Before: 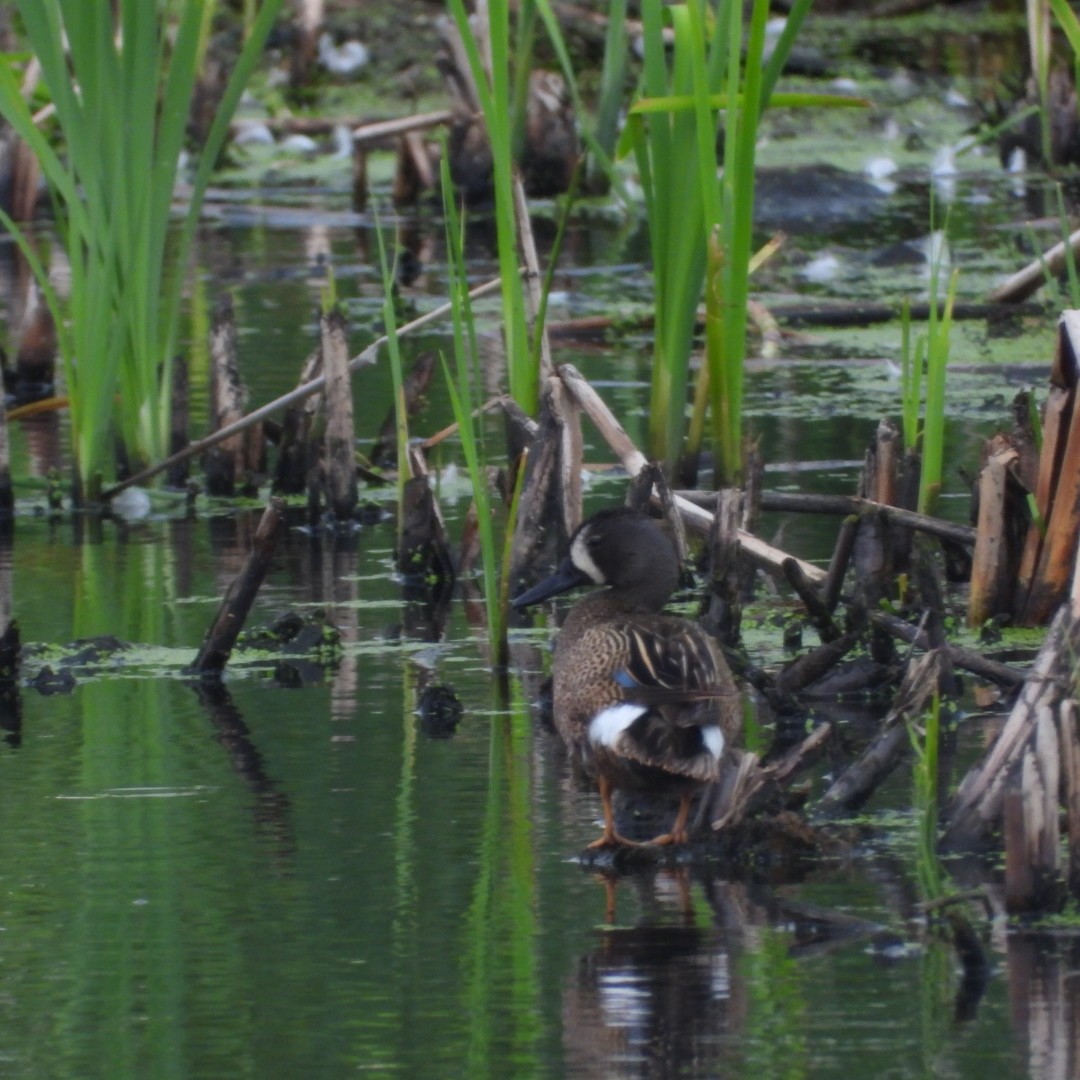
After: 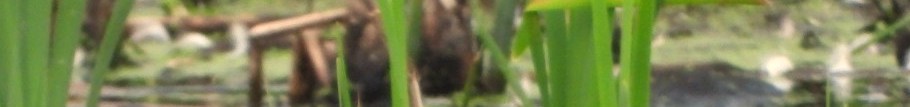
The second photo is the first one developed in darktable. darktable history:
white balance: red 1.138, green 0.996, blue 0.812
exposure: black level correction 0, exposure 0.5 EV, compensate exposure bias true, compensate highlight preservation false
crop and rotate: left 9.644%, top 9.491%, right 6.021%, bottom 80.509%
shadows and highlights: shadows 12, white point adjustment 1.2, highlights -0.36, soften with gaussian
